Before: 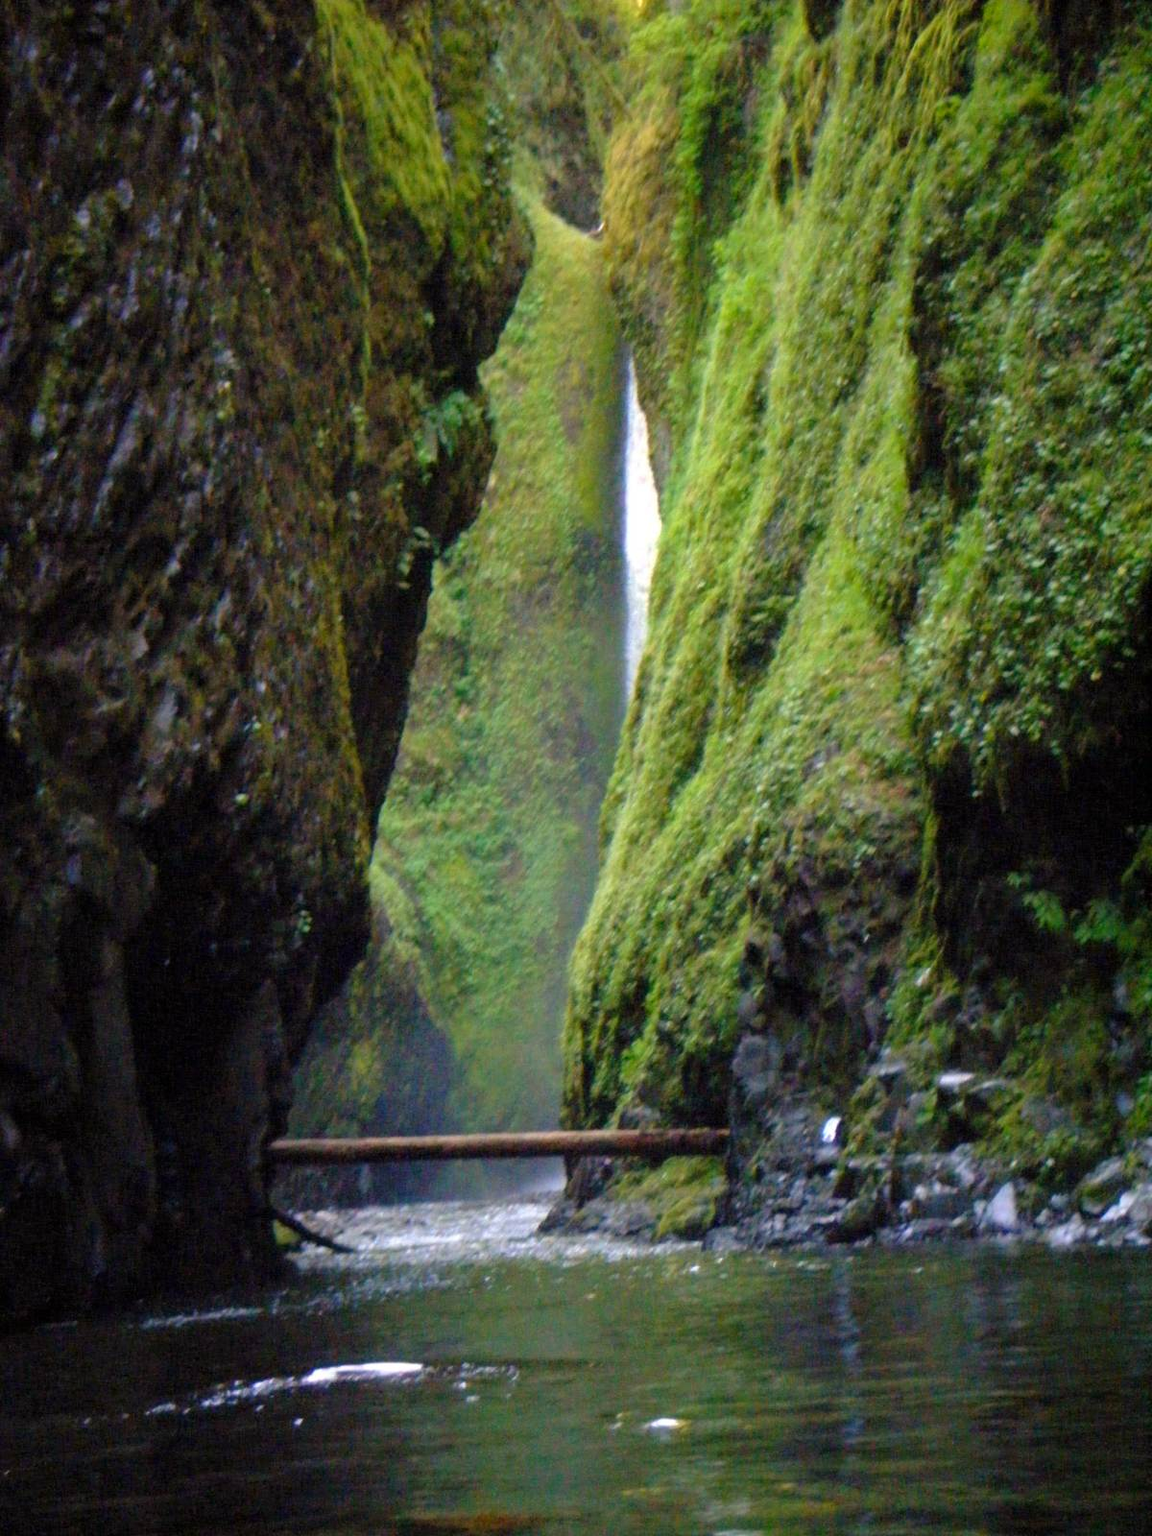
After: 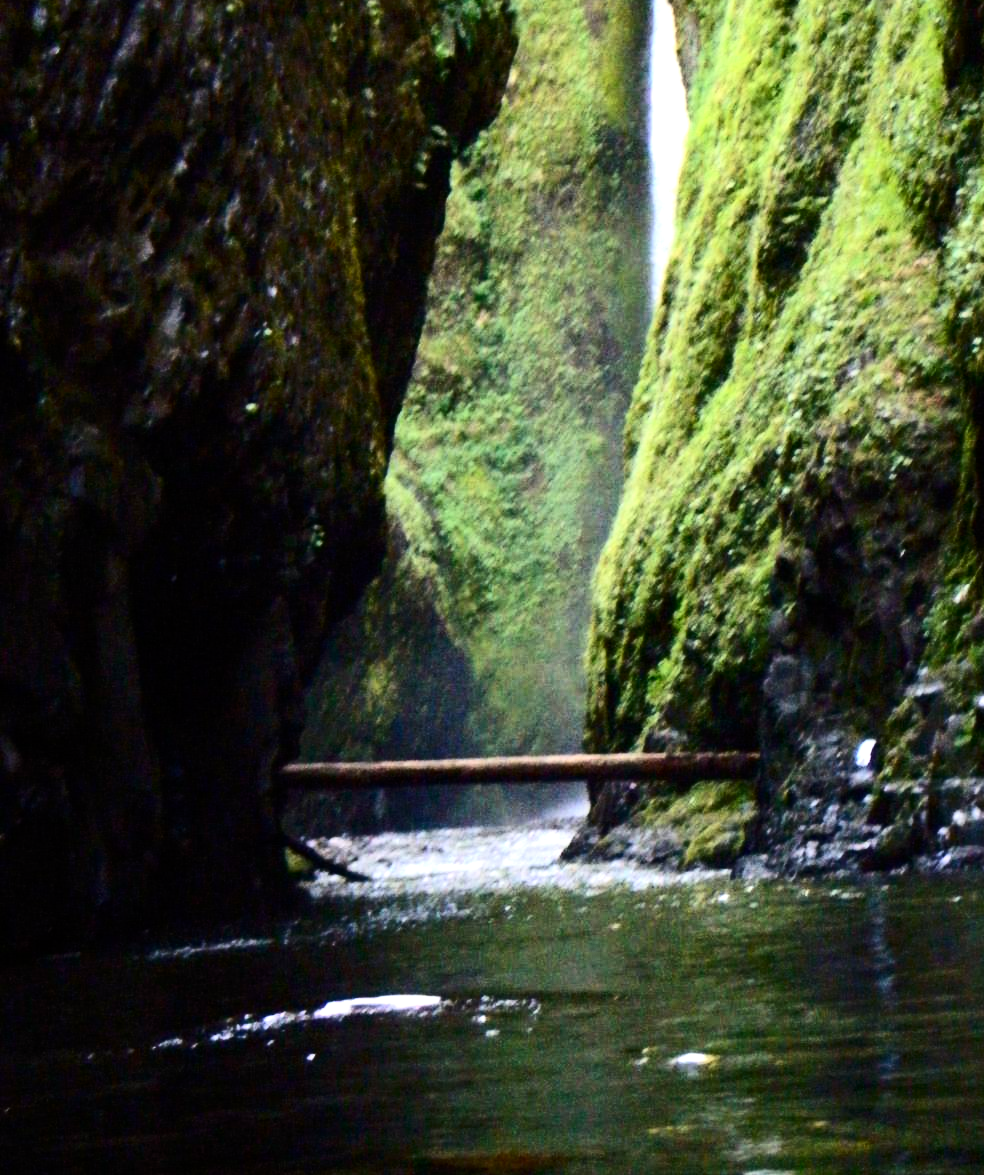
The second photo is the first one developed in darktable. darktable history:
tone equalizer: -8 EV -0.75 EV, -7 EV -0.7 EV, -6 EV -0.6 EV, -5 EV -0.4 EV, -3 EV 0.4 EV, -2 EV 0.6 EV, -1 EV 0.7 EV, +0 EV 0.75 EV, edges refinement/feathering 500, mask exposure compensation -1.57 EV, preserve details no
crop: top 26.531%, right 17.959%
contrast brightness saturation: contrast 0.28
